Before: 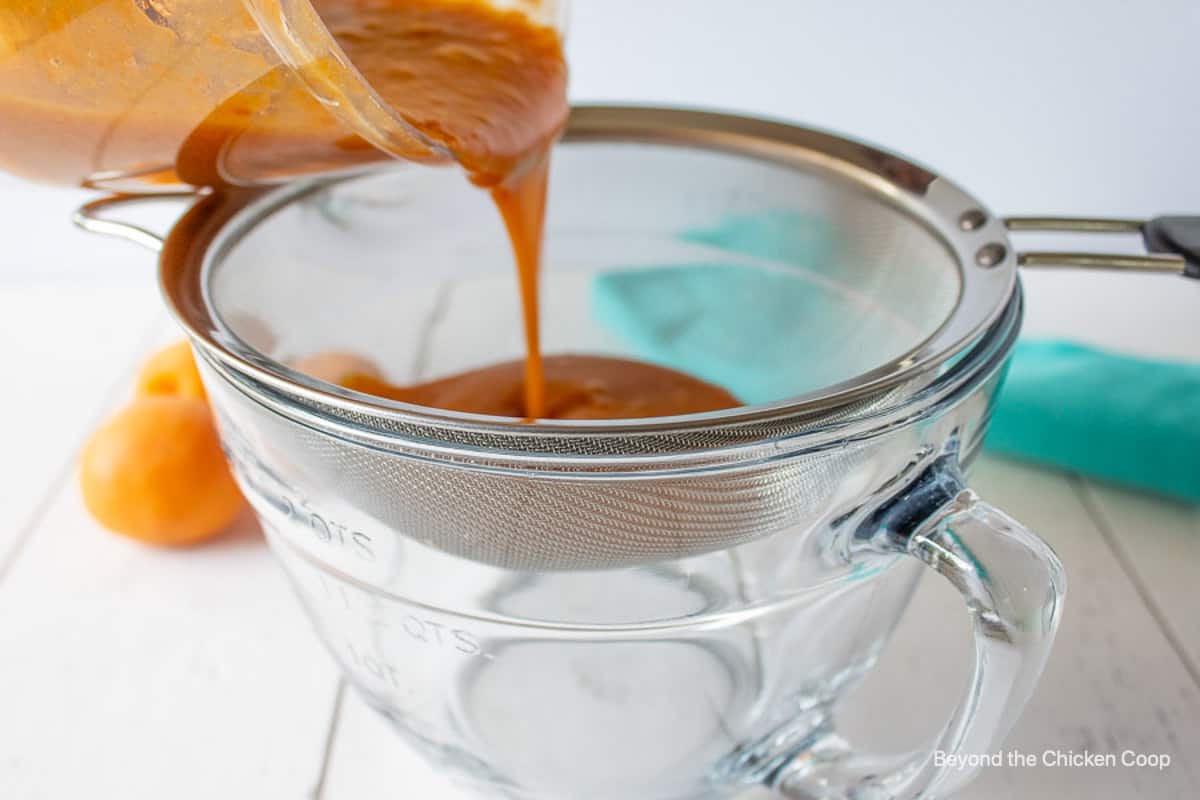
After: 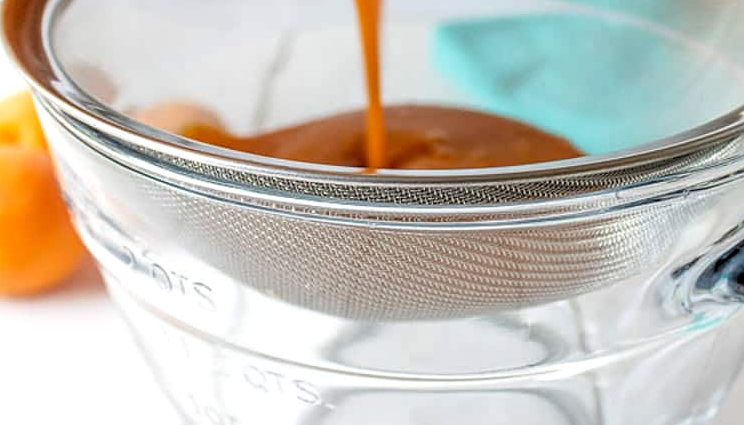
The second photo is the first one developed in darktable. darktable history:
sharpen: amount 0.2
crop: left 13.312%, top 31.28%, right 24.627%, bottom 15.582%
rgb levels: levels [[0.01, 0.419, 0.839], [0, 0.5, 1], [0, 0.5, 1]]
